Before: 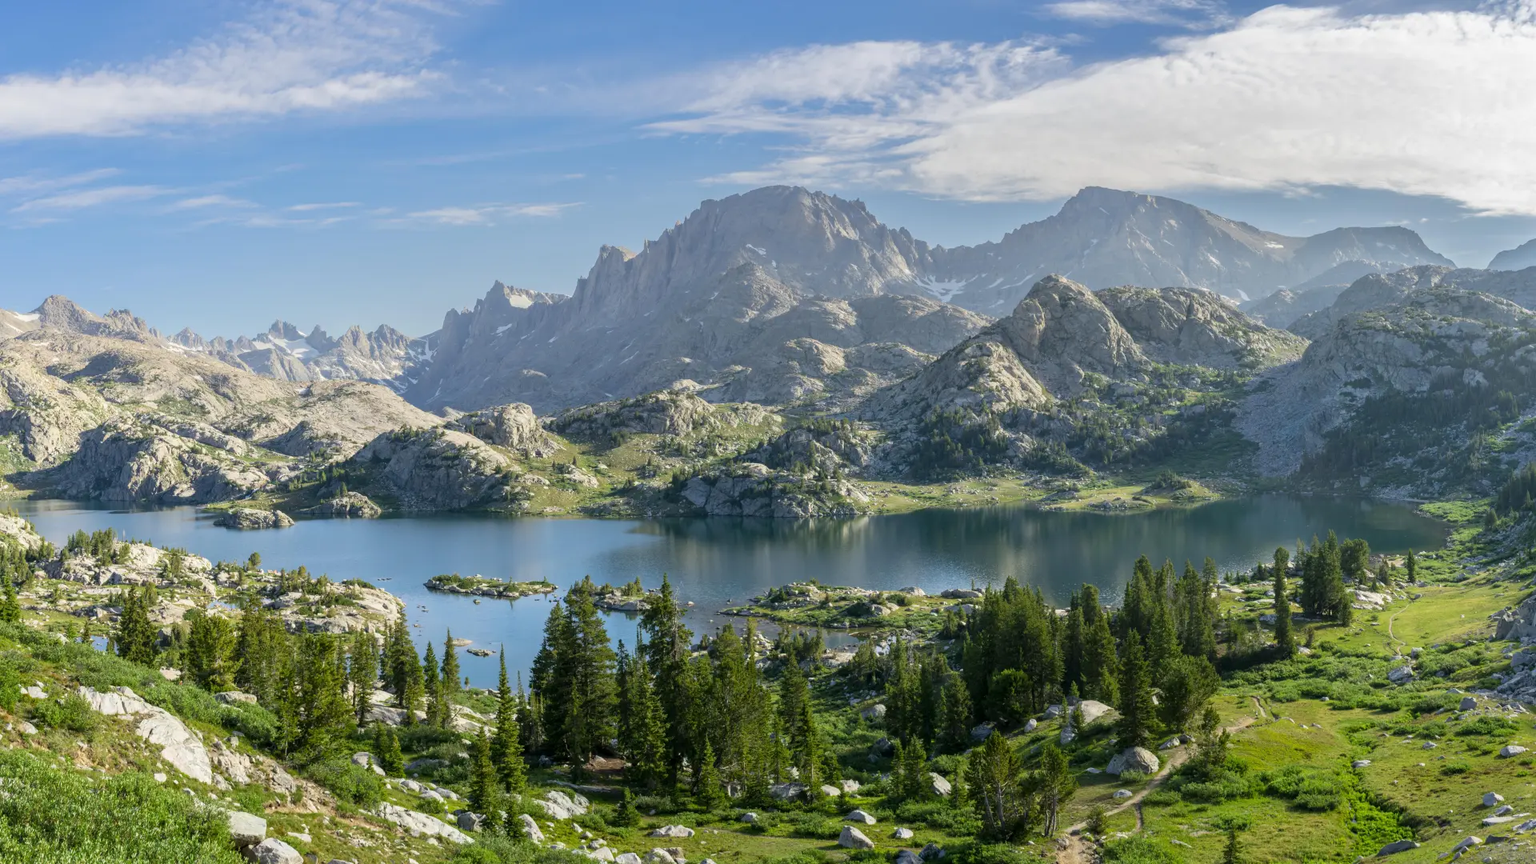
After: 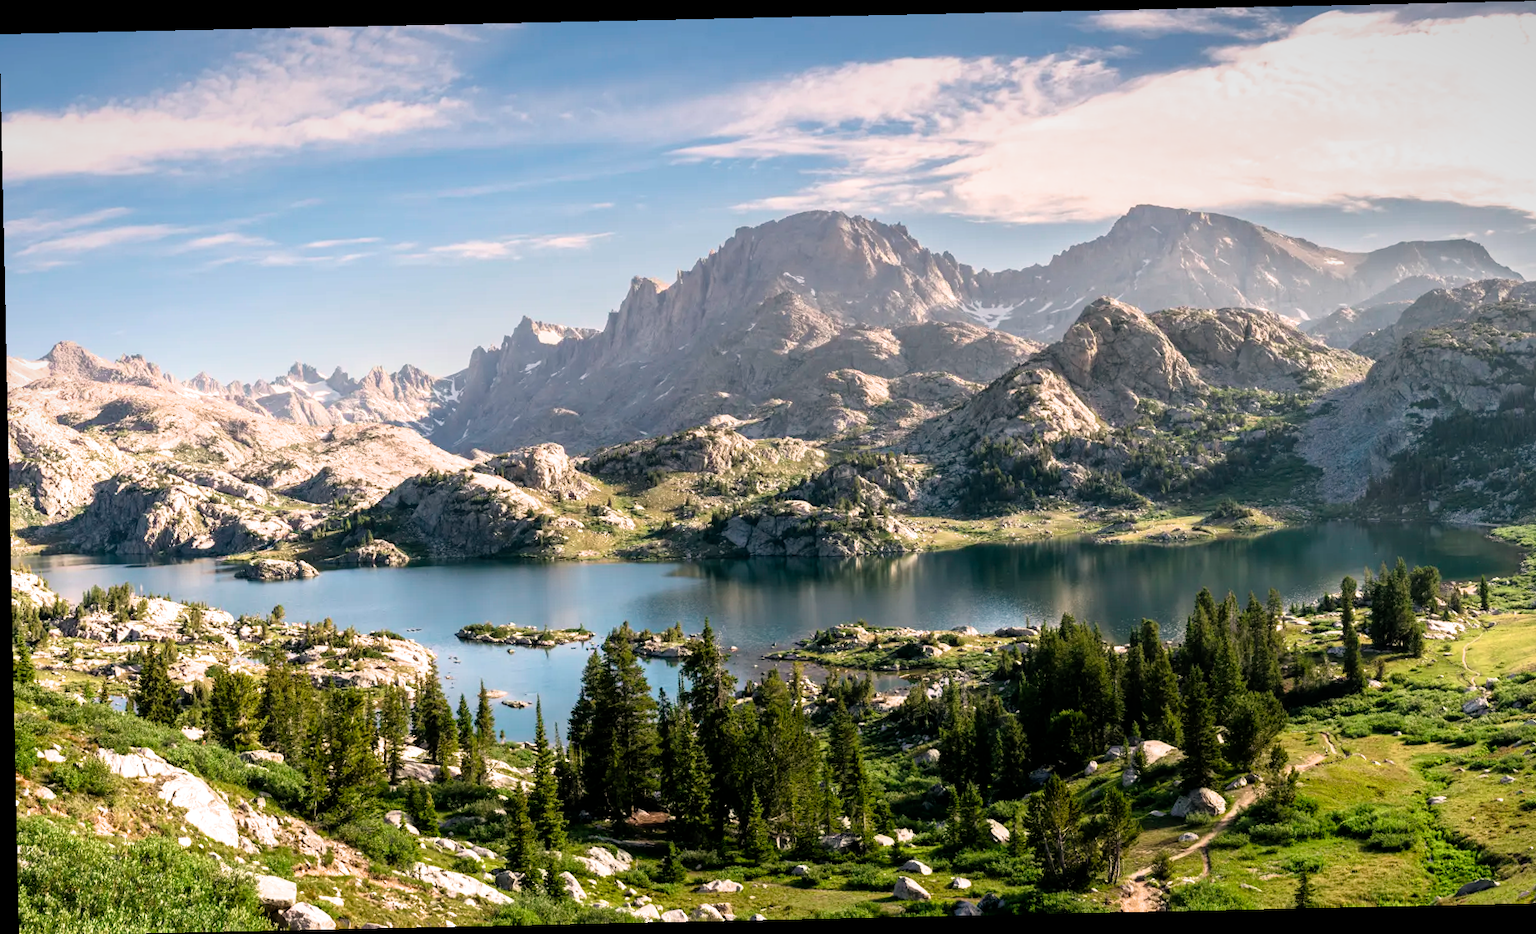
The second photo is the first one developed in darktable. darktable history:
vignetting: fall-off start 97.52%, fall-off radius 100%, brightness -0.574, saturation 0, center (-0.027, 0.404), width/height ratio 1.368, unbound false
rotate and perspective: rotation -1.24°, automatic cropping off
filmic rgb: white relative exposure 2.2 EV, hardness 6.97
tone equalizer: on, module defaults
crop and rotate: right 5.167%
white balance: red 1.127, blue 0.943
